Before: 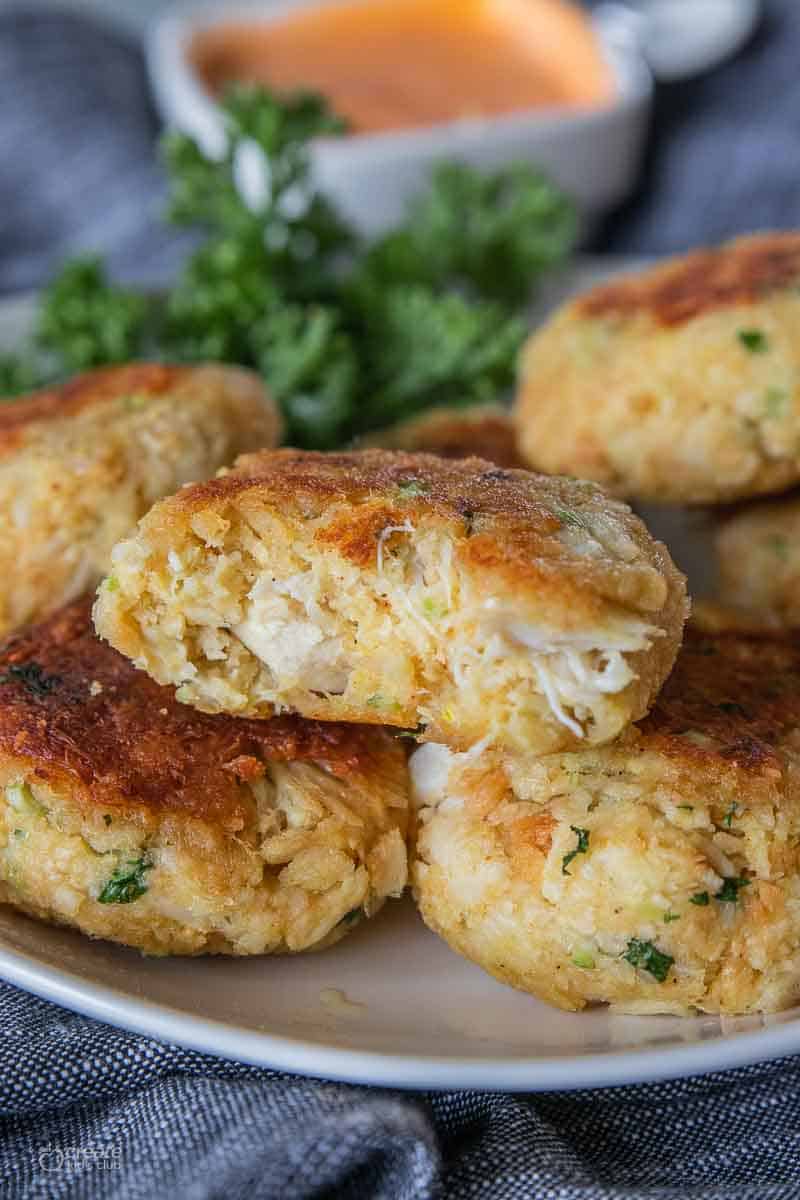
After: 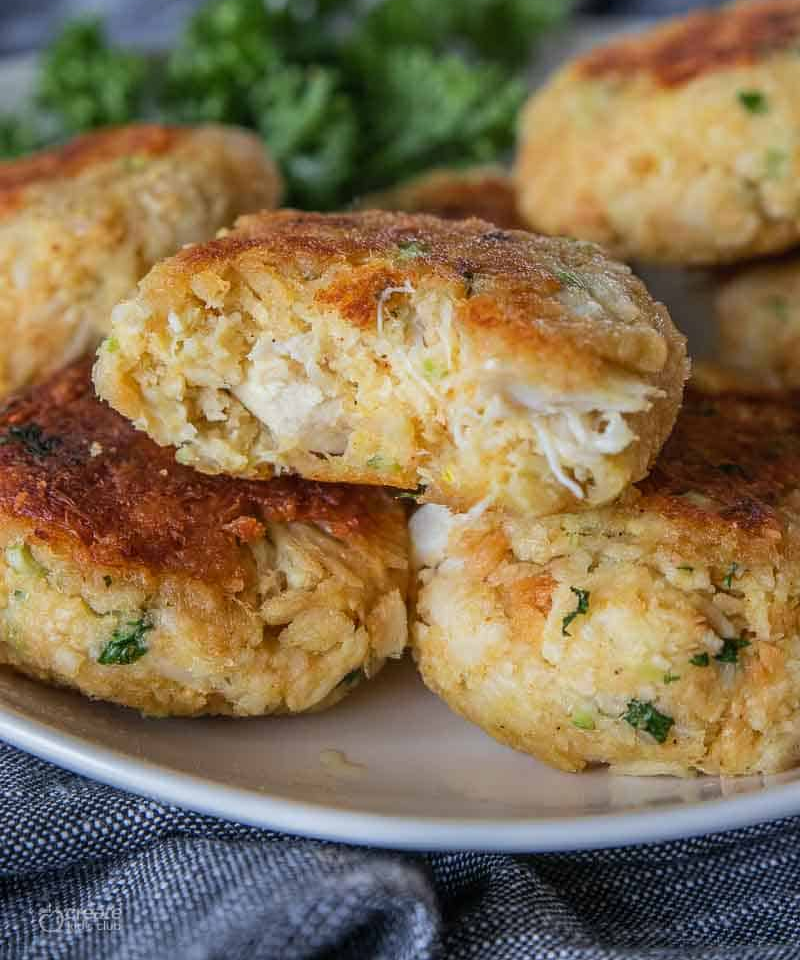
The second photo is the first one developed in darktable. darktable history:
base curve: exposure shift 0.01, preserve colors none
crop and rotate: top 19.955%
